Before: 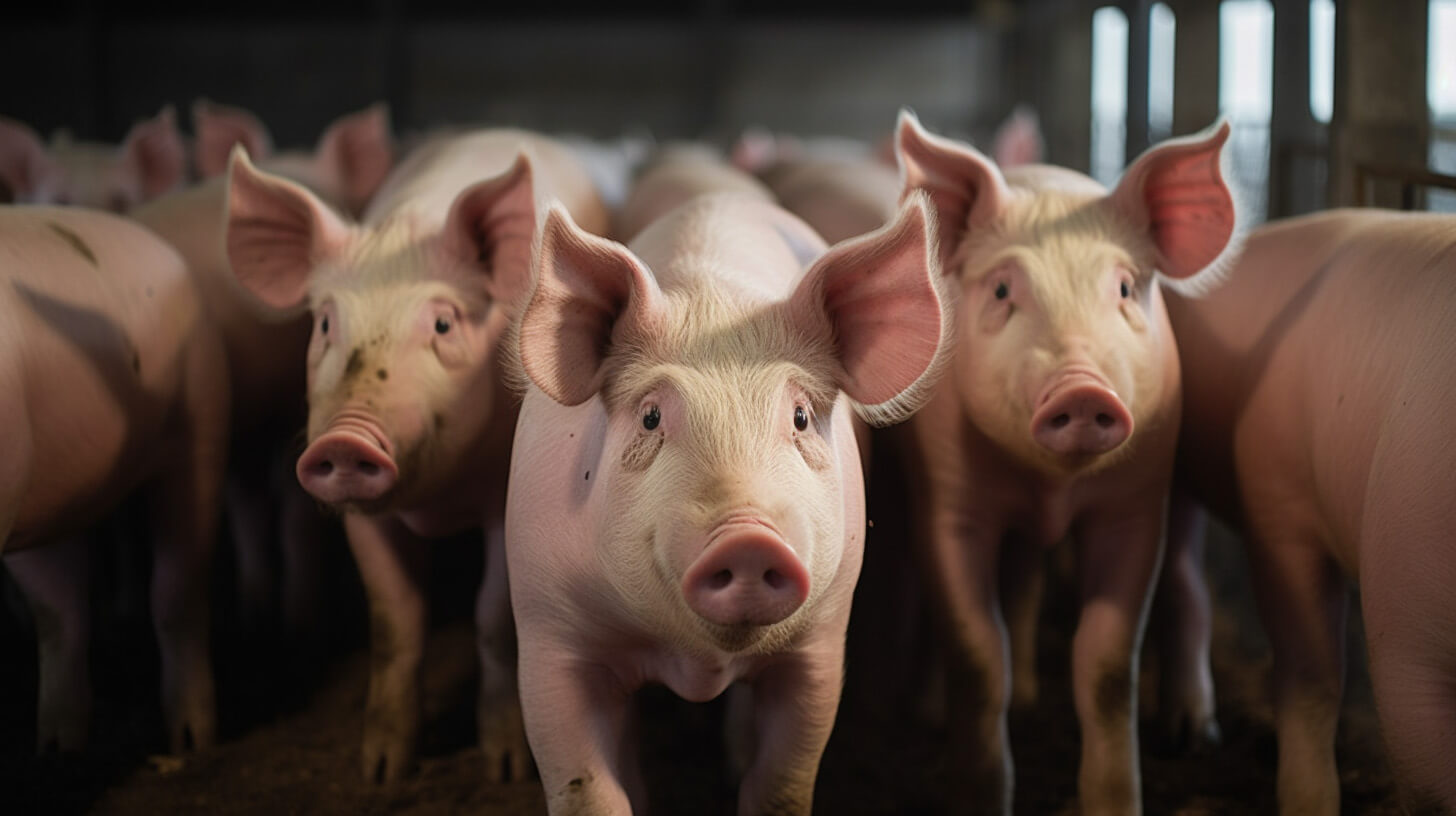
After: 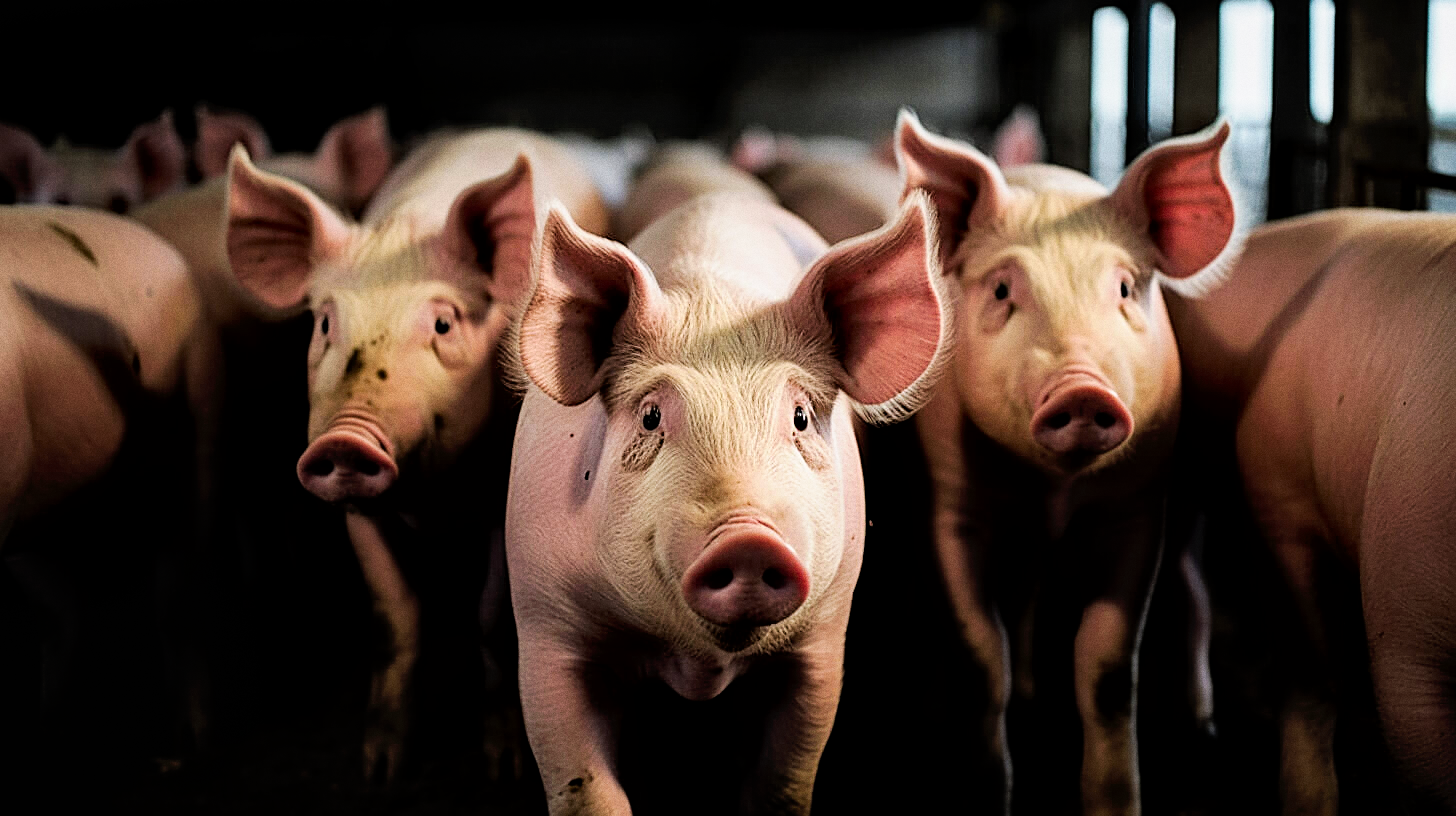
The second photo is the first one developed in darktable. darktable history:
filmic rgb: black relative exposure -5 EV, hardness 2.88, contrast 1.3, highlights saturation mix -30%
local contrast: mode bilateral grid, contrast 20, coarseness 50, detail 130%, midtone range 0.2
haze removal: compatibility mode true, adaptive false
grain: coarseness 3.21 ISO
sharpen: on, module defaults
exposure: exposure 0.493 EV, compensate highlight preservation false
tone curve: curves: ch0 [(0, 0) (0.003, 0.004) (0.011, 0.008) (0.025, 0.012) (0.044, 0.02) (0.069, 0.028) (0.1, 0.034) (0.136, 0.059) (0.177, 0.1) (0.224, 0.151) (0.277, 0.203) (0.335, 0.266) (0.399, 0.344) (0.468, 0.414) (0.543, 0.507) (0.623, 0.602) (0.709, 0.704) (0.801, 0.804) (0.898, 0.927) (1, 1)], preserve colors none
